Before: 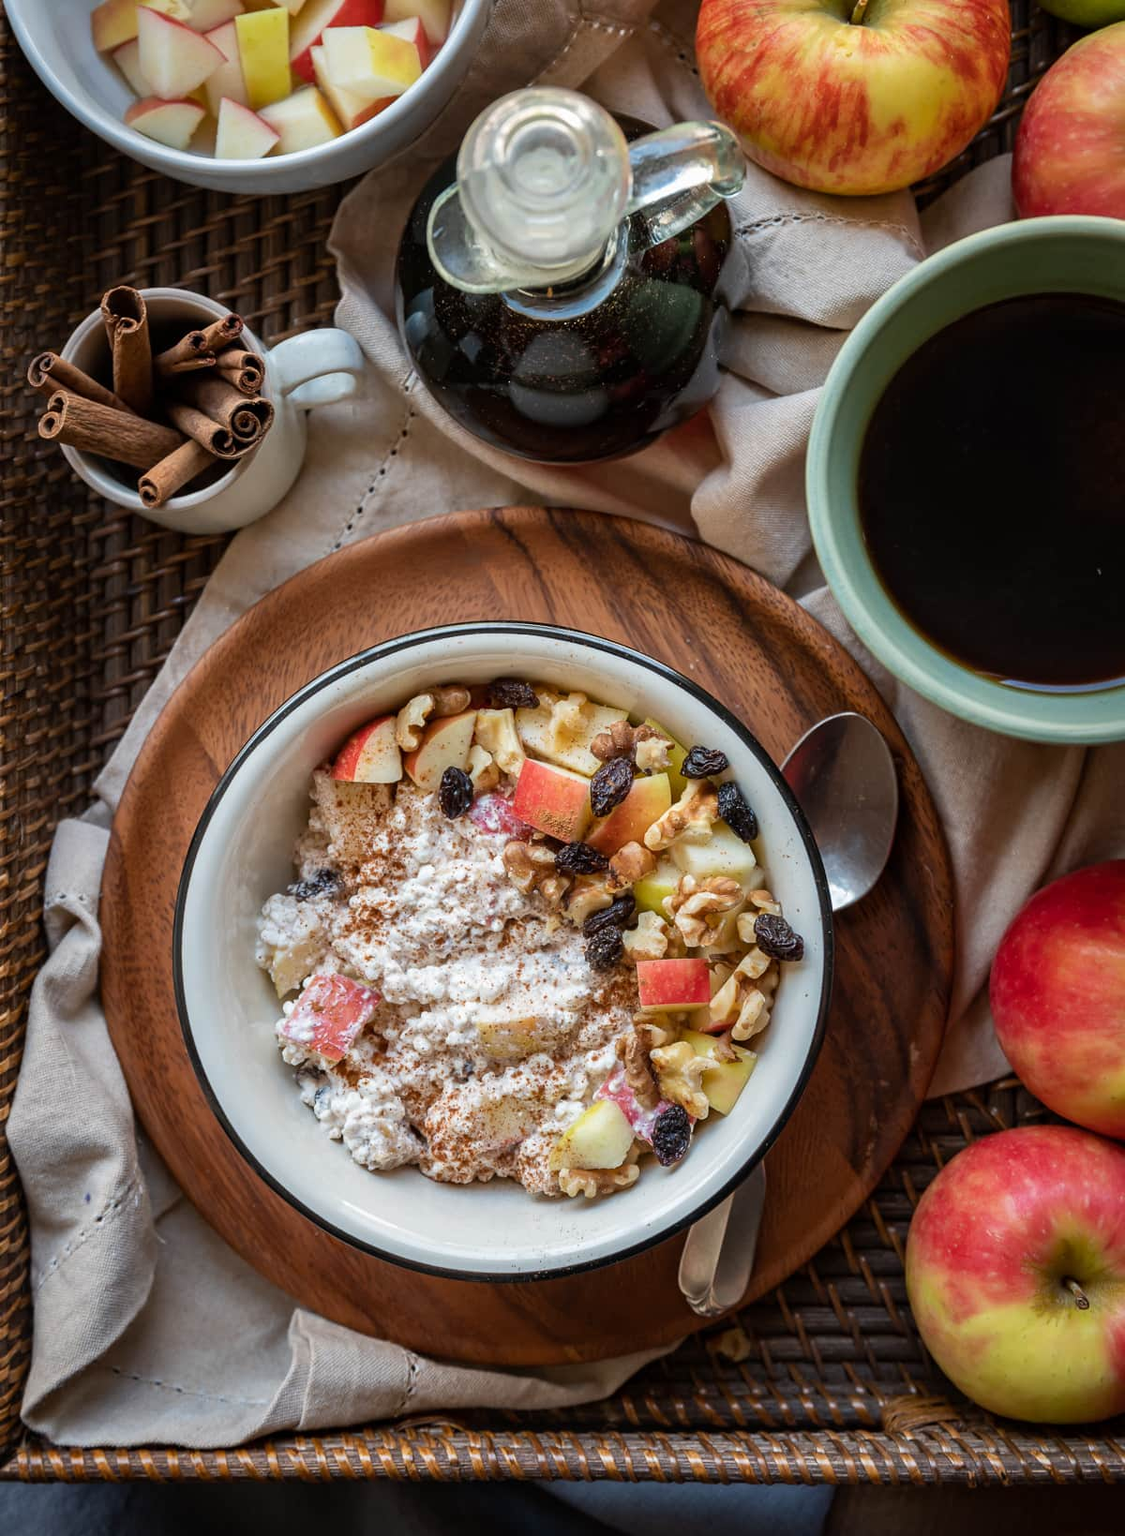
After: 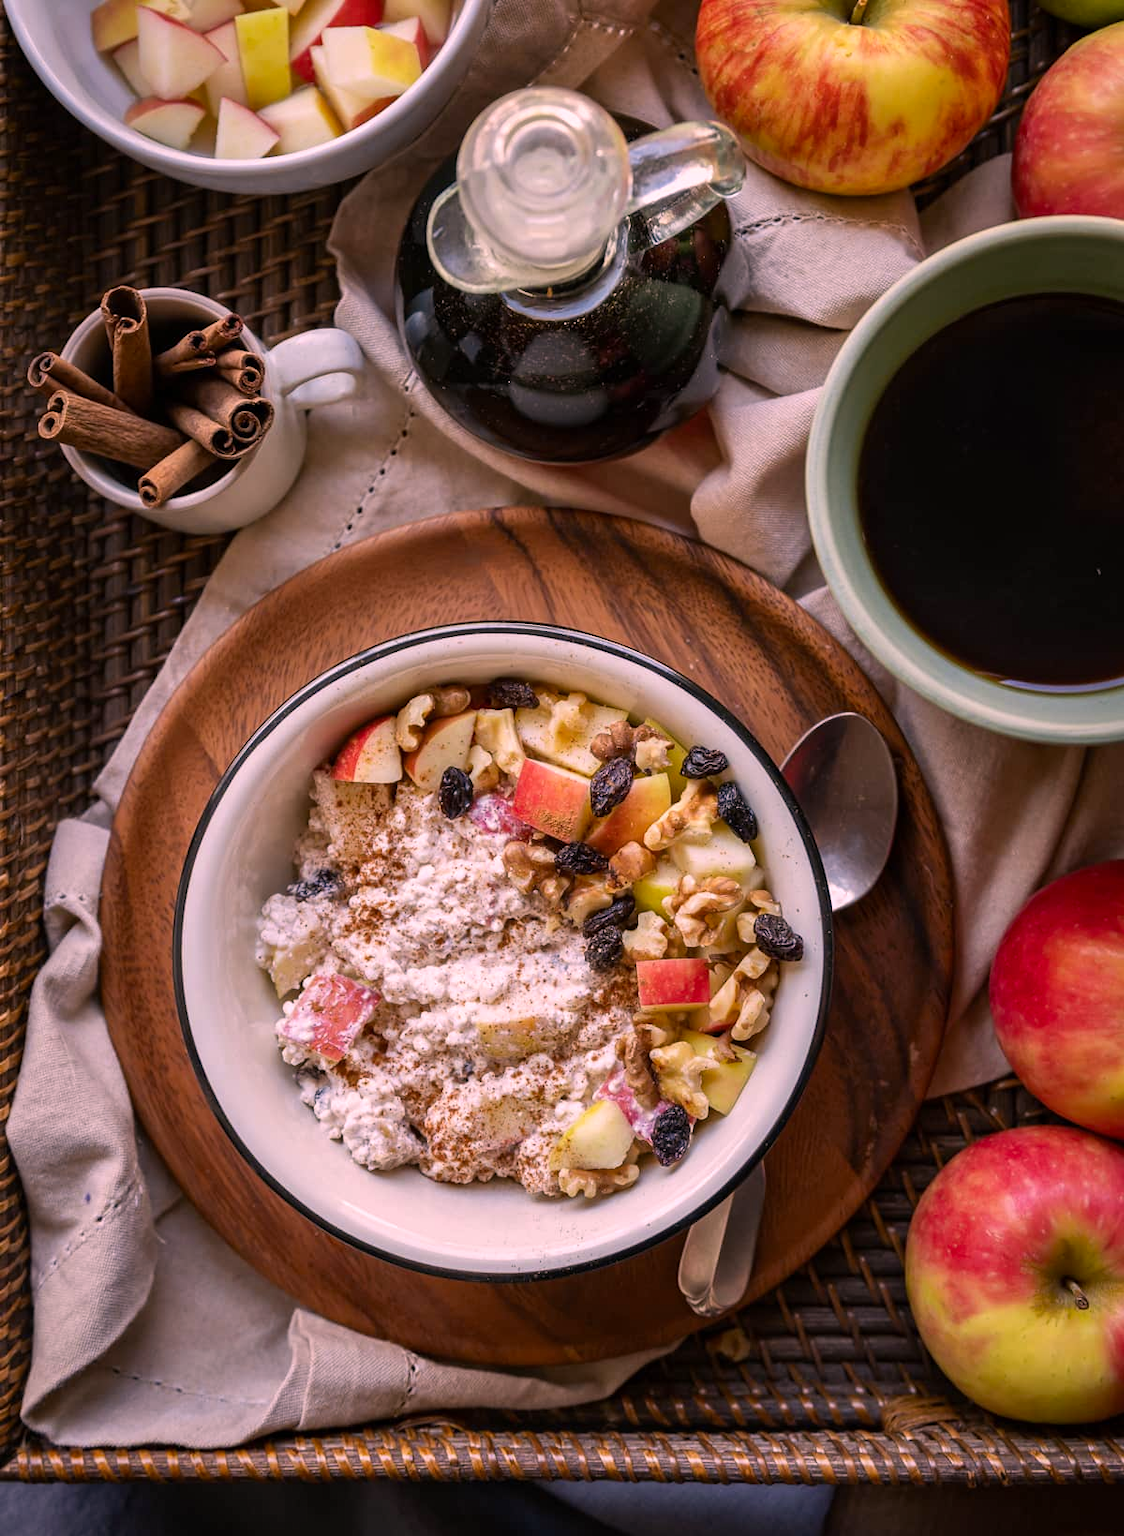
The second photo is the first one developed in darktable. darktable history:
color correction: highlights a* 17.88, highlights b* 18.79
white balance: red 0.967, blue 1.119, emerald 0.756
